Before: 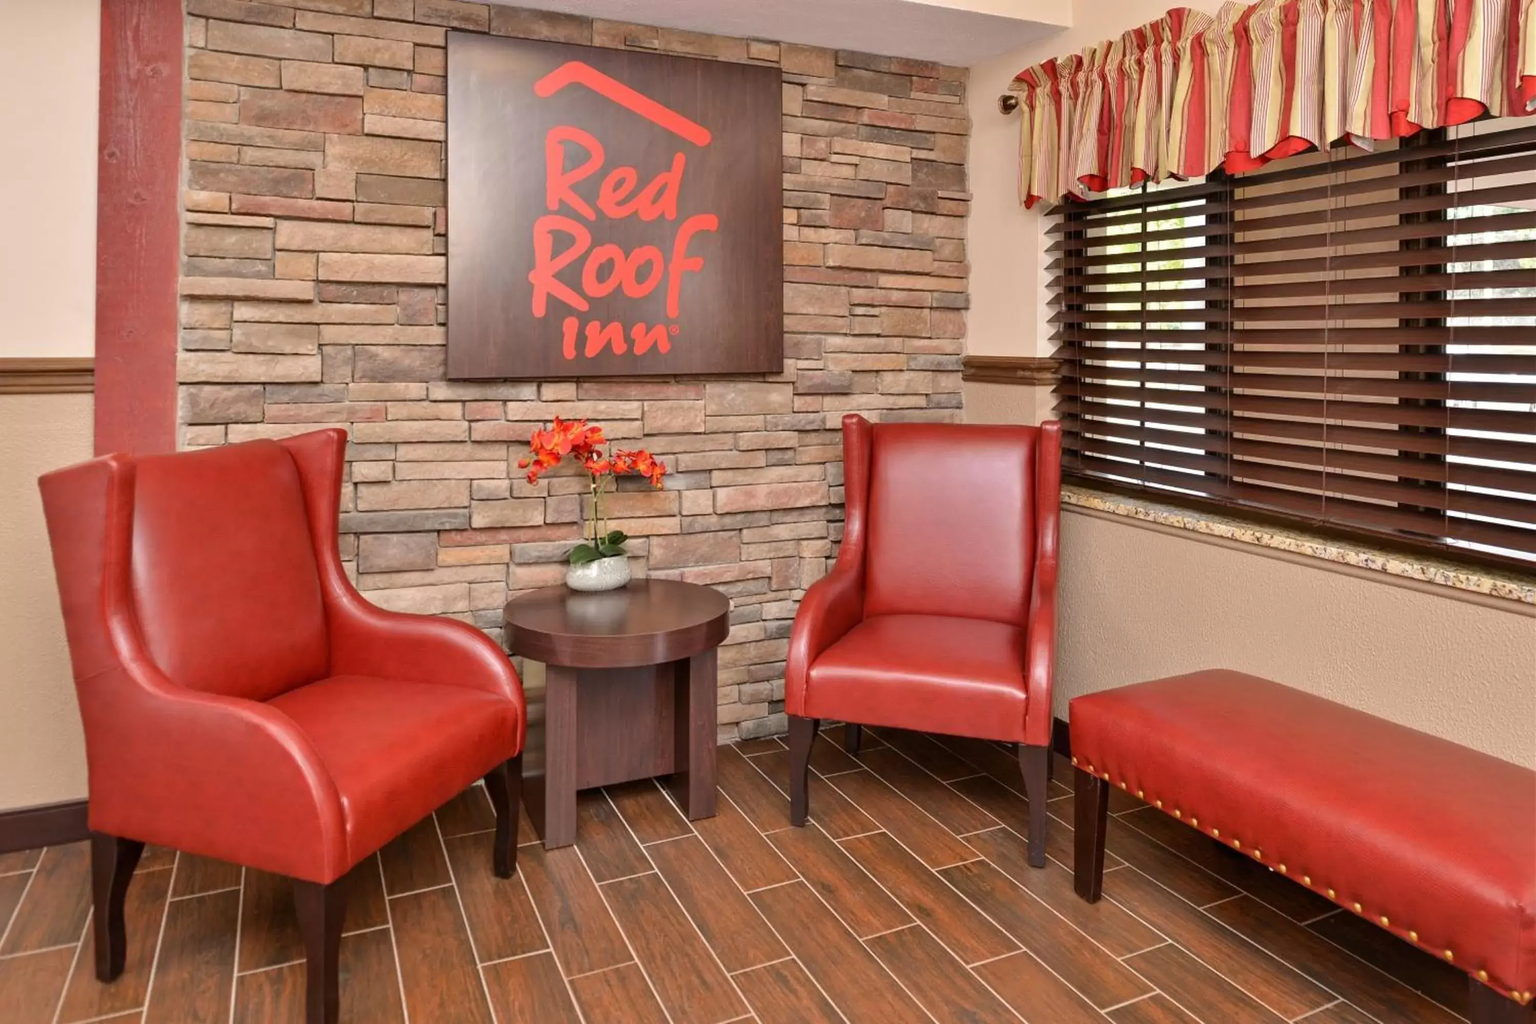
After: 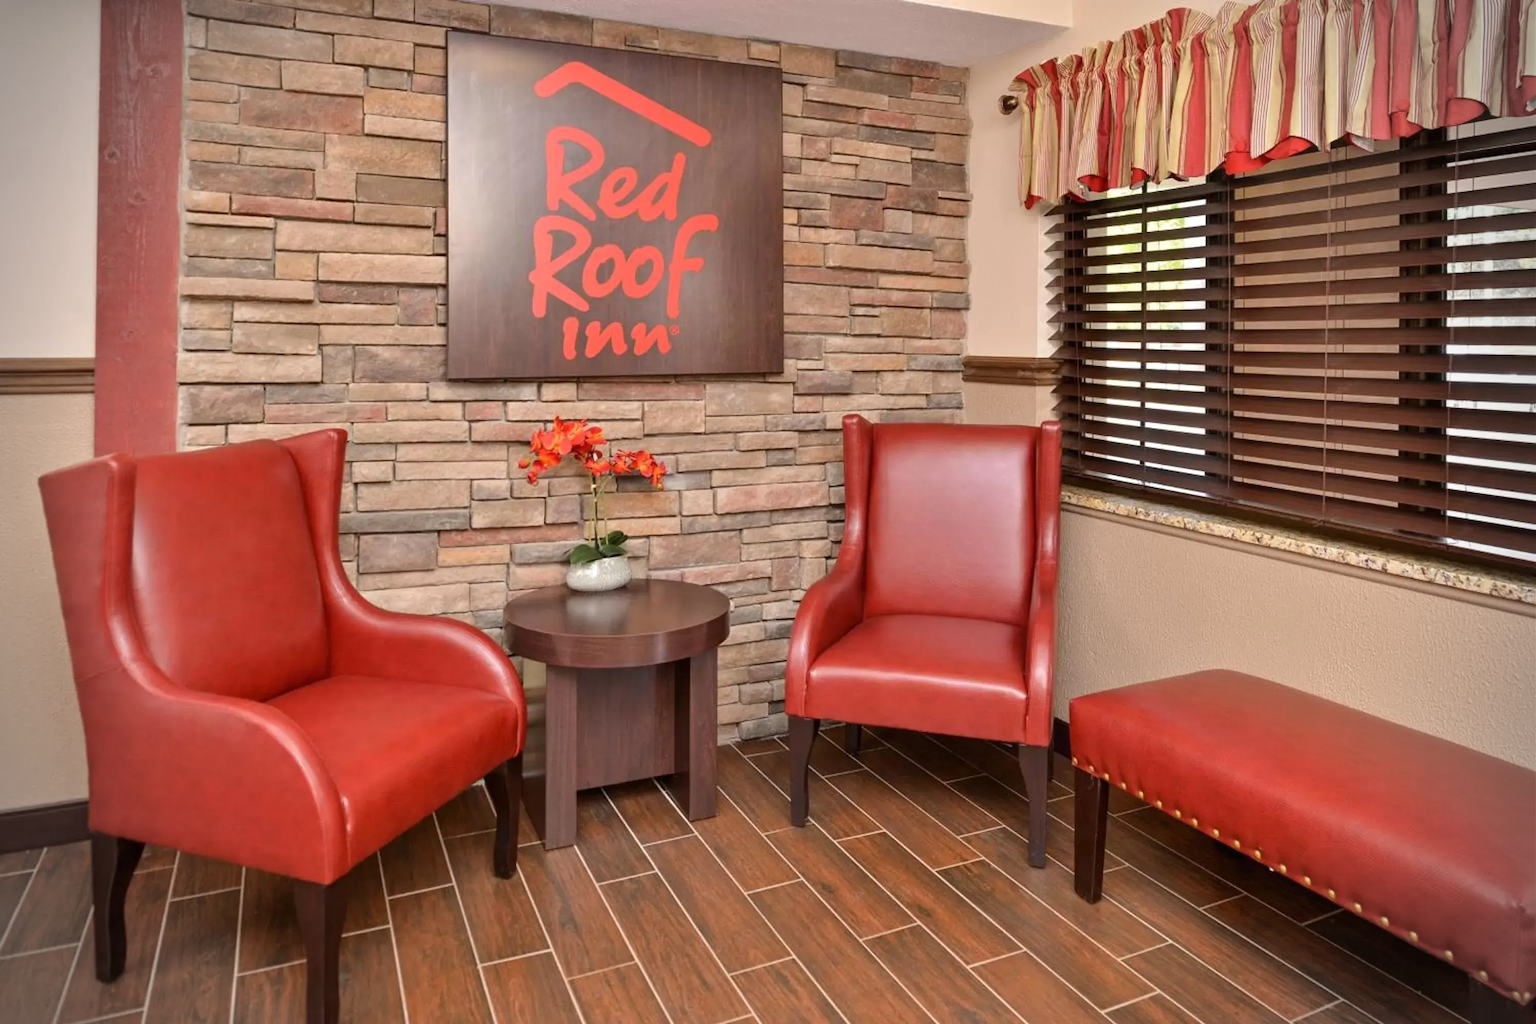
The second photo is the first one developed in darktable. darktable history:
shadows and highlights: shadows -9.85, white point adjustment 1.43, highlights 8.74
vignetting: fall-off start 75.64%, width/height ratio 1.08, dithering 16-bit output
